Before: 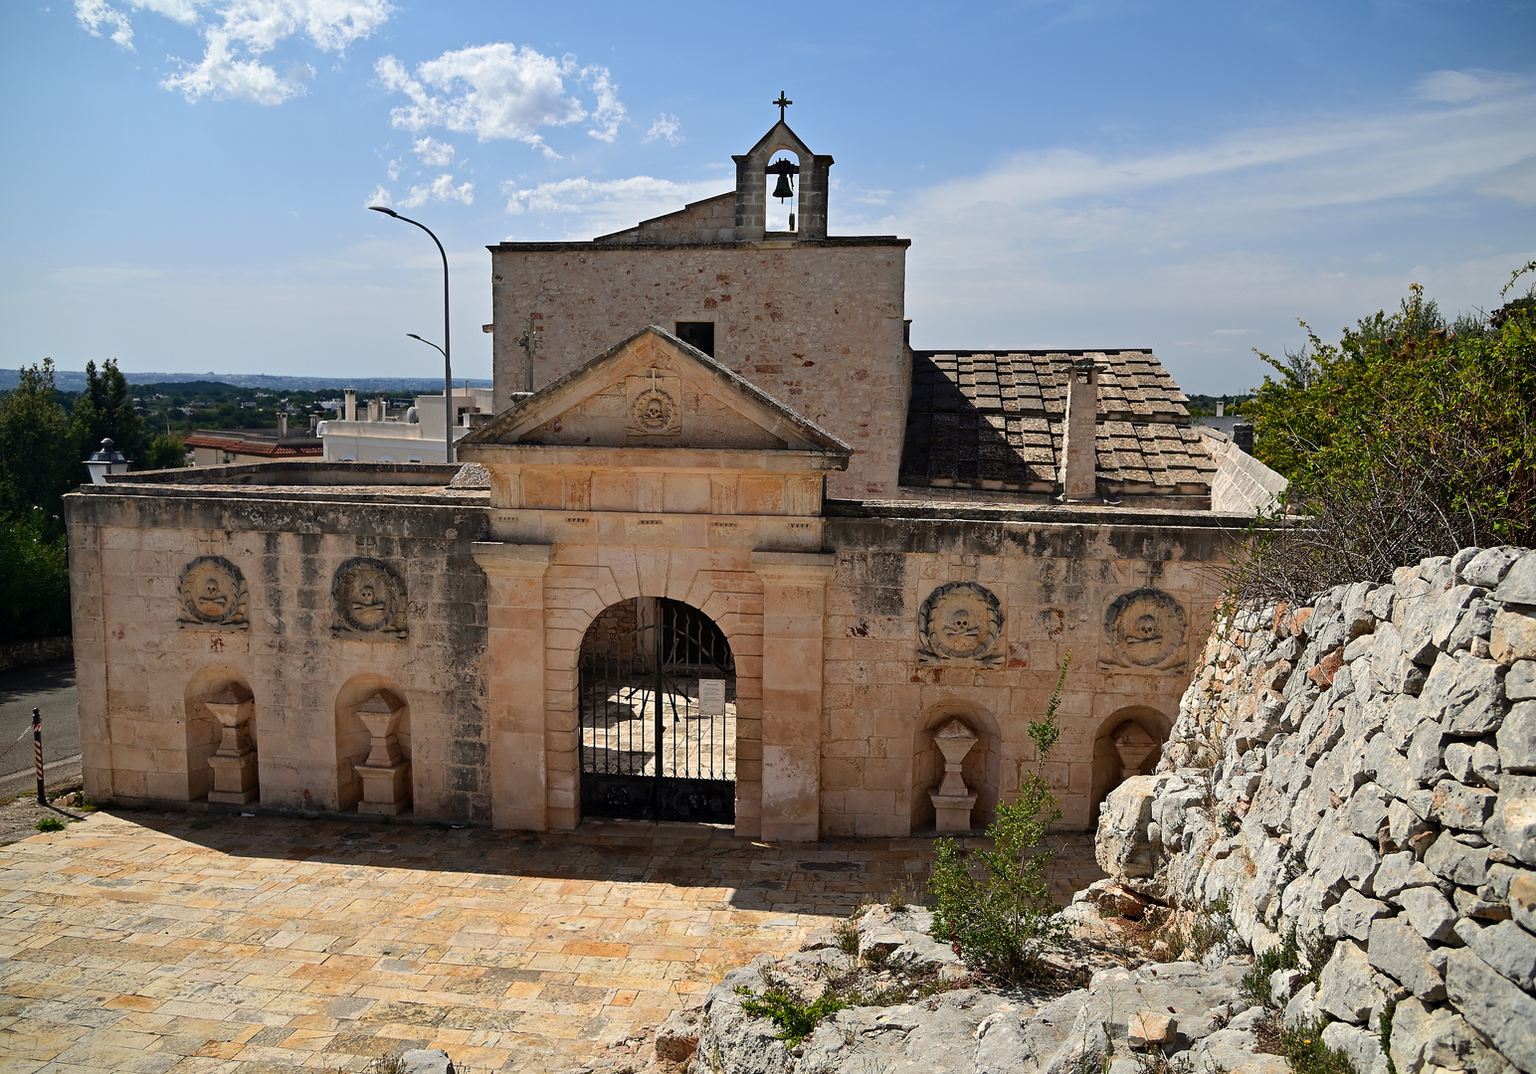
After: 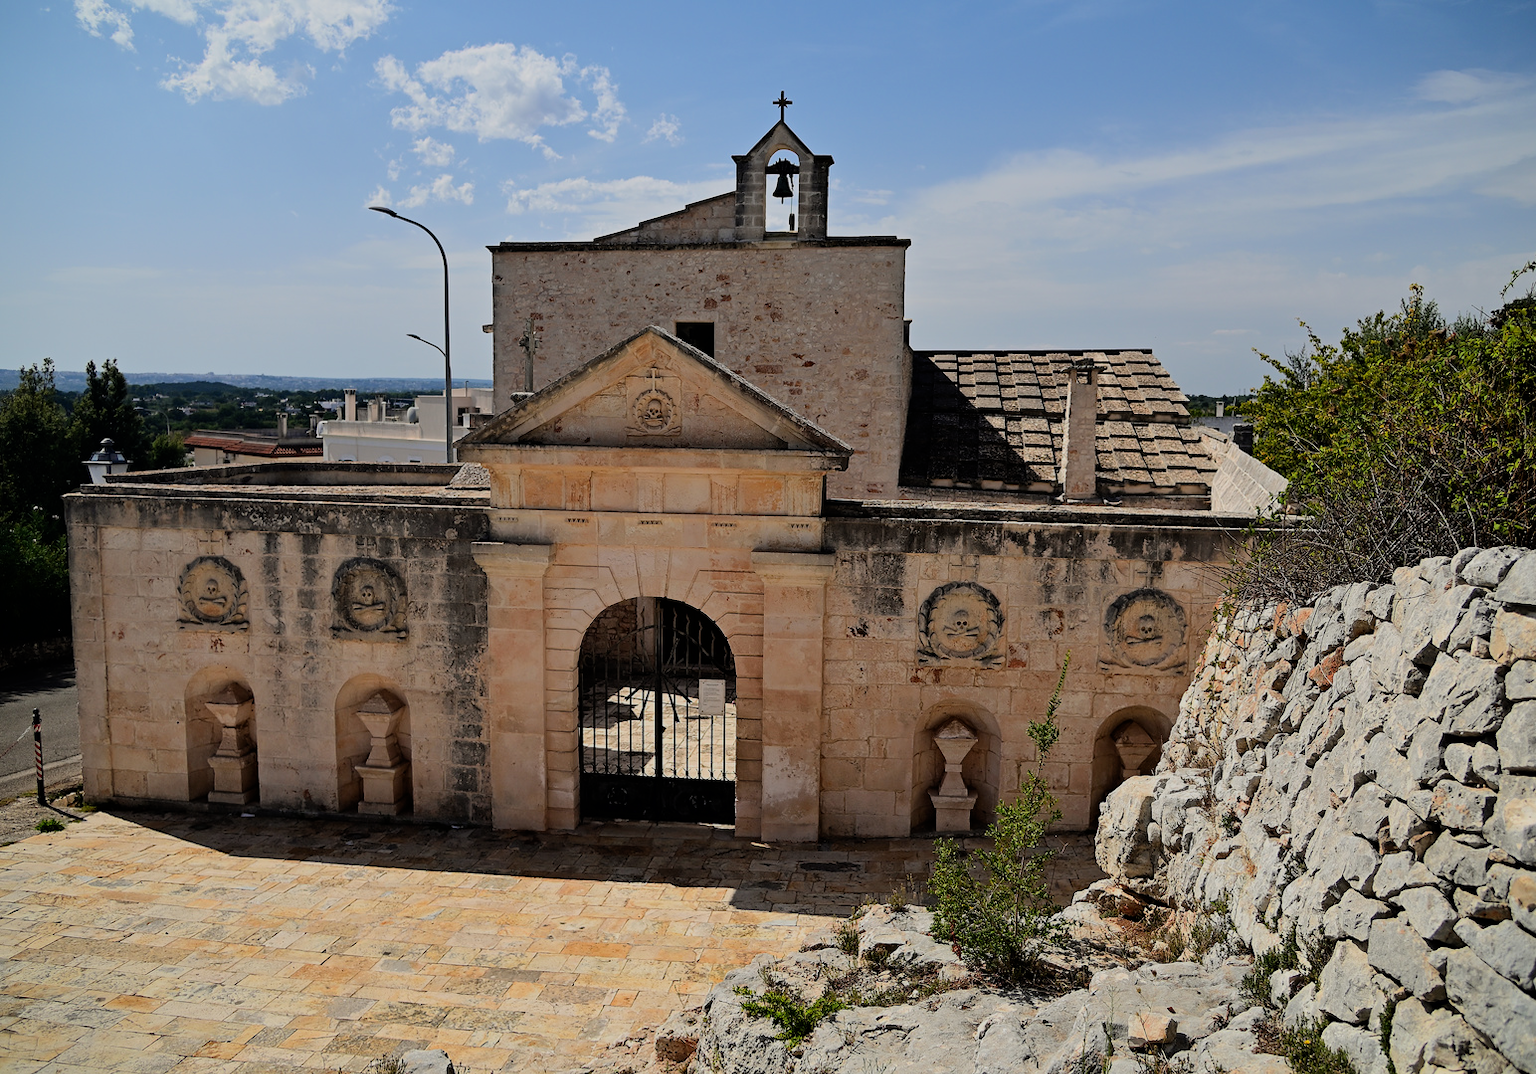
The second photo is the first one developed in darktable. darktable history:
filmic rgb: black relative exposure -7.65 EV, white relative exposure 4.56 EV, hardness 3.61, color science v6 (2022), enable highlight reconstruction true
